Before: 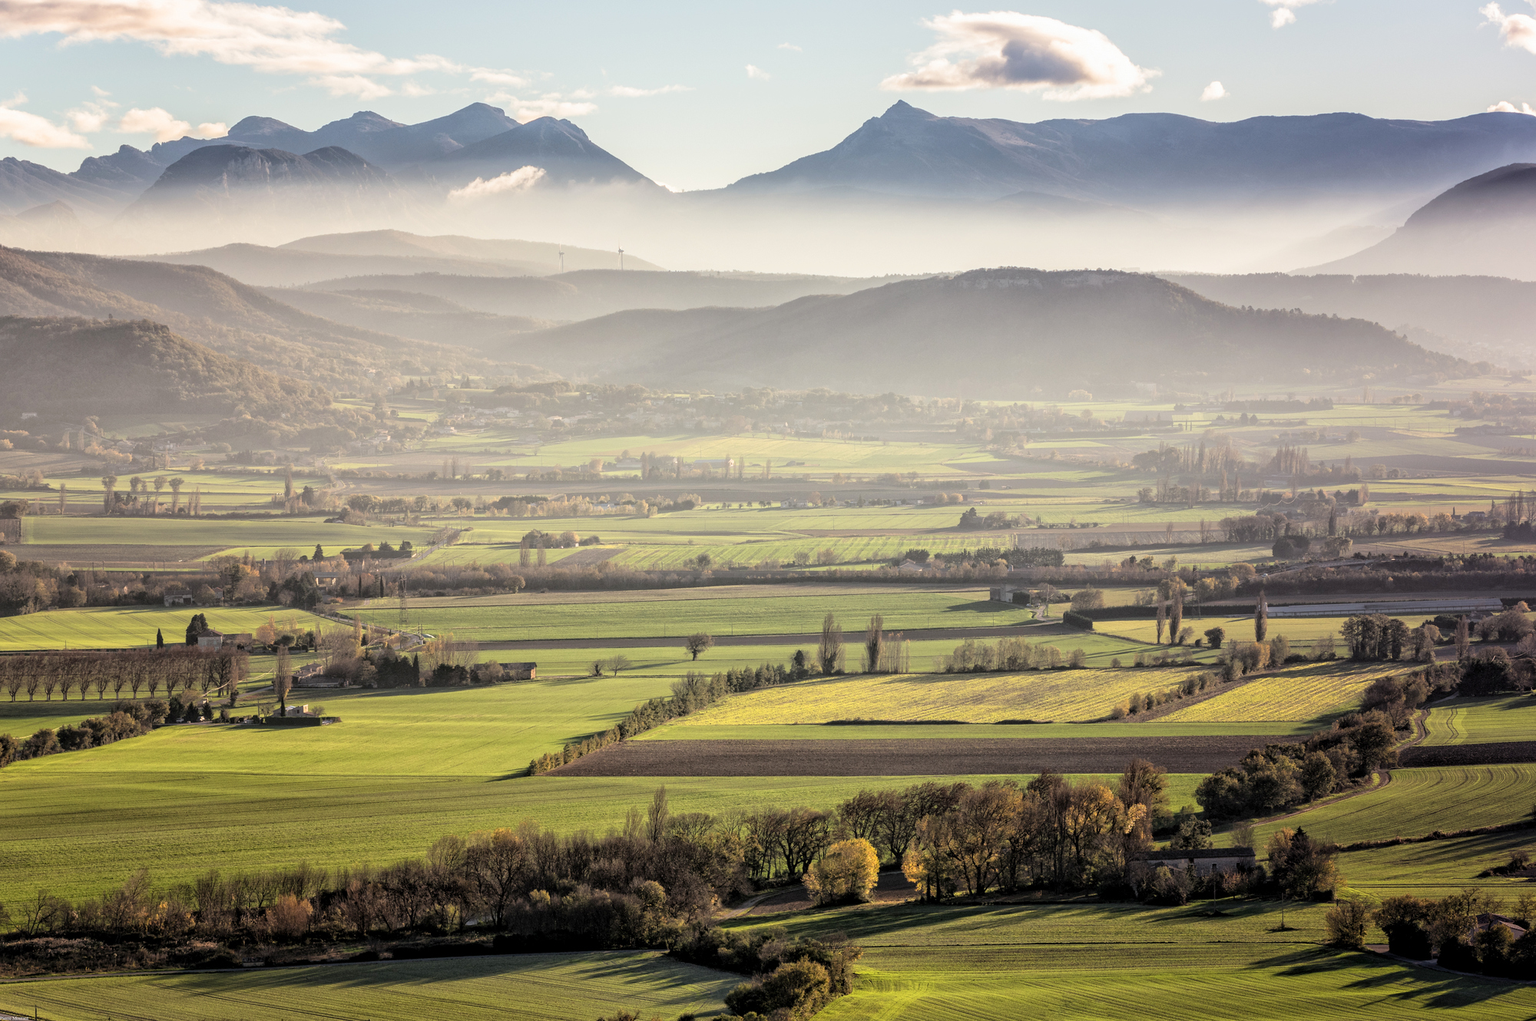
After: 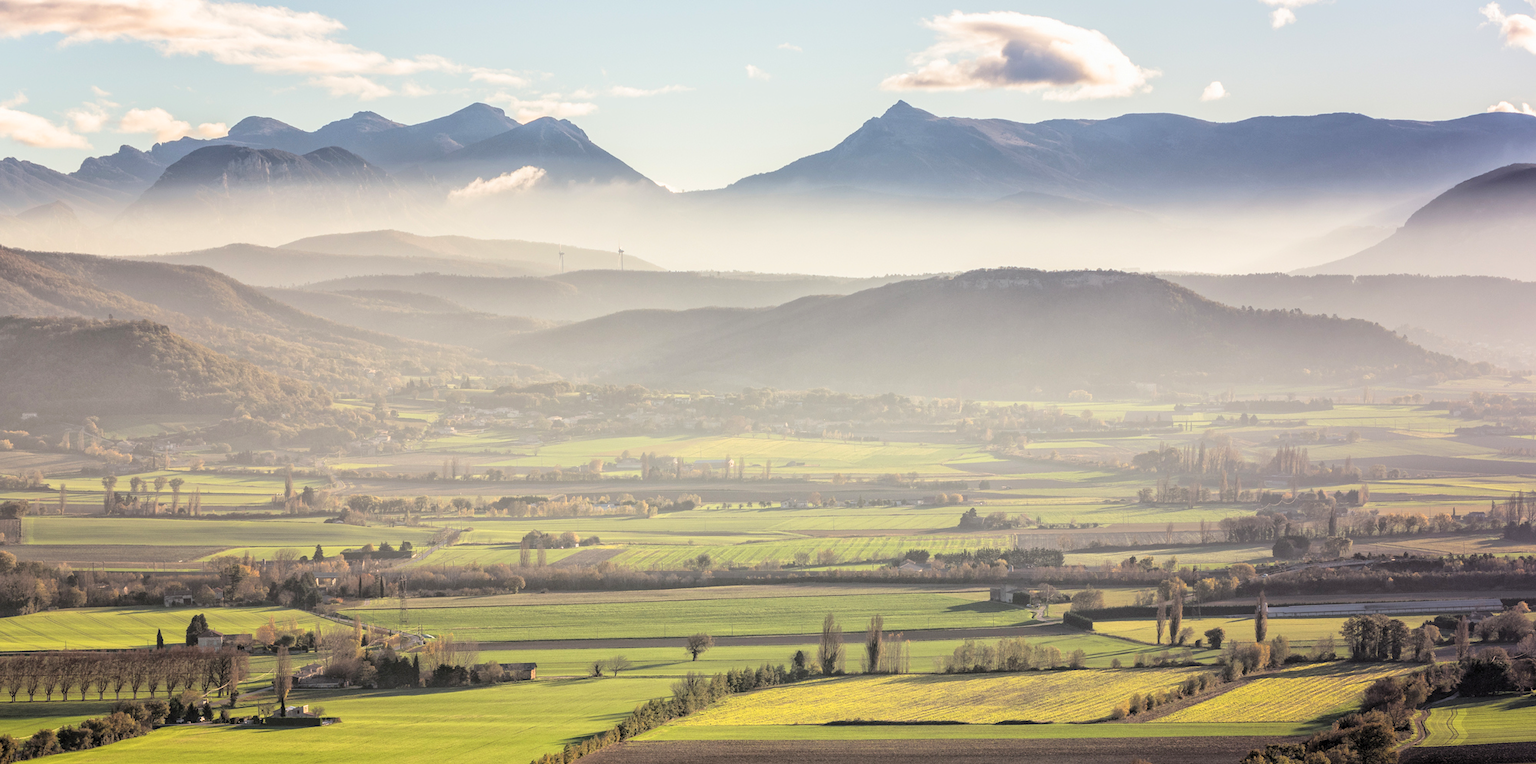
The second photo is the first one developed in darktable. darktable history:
contrast brightness saturation: contrast 0.03, brightness 0.06, saturation 0.13
crop: bottom 24.967%
